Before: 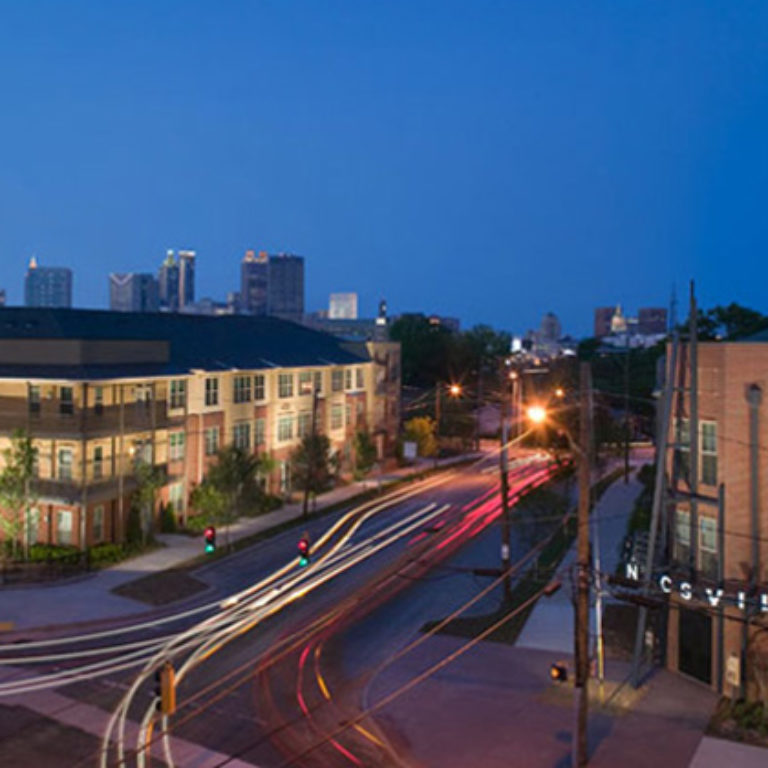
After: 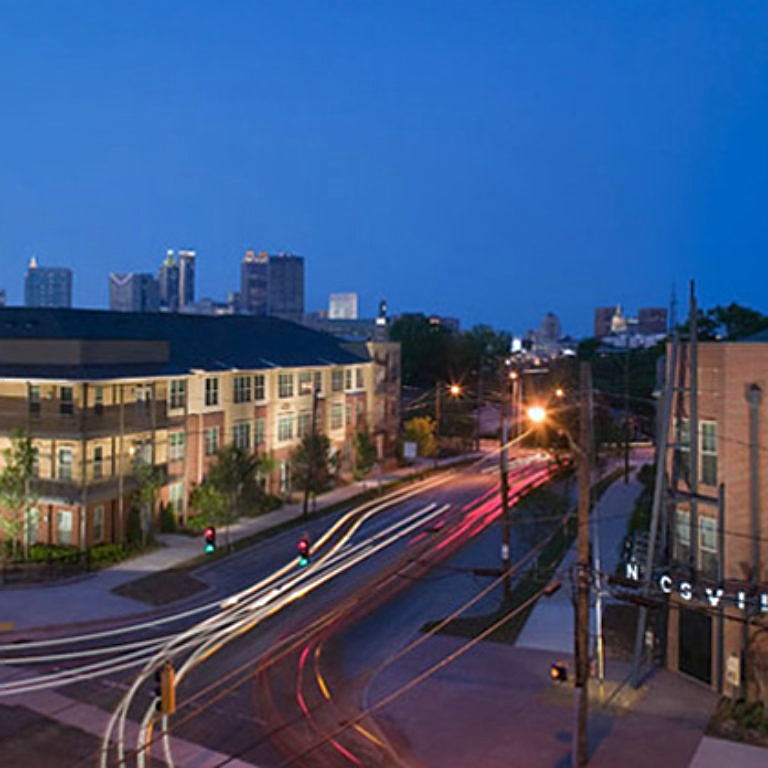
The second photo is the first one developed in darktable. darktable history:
exposure: compensate highlight preservation false
white balance: red 0.967, blue 1.049
sharpen: on, module defaults
